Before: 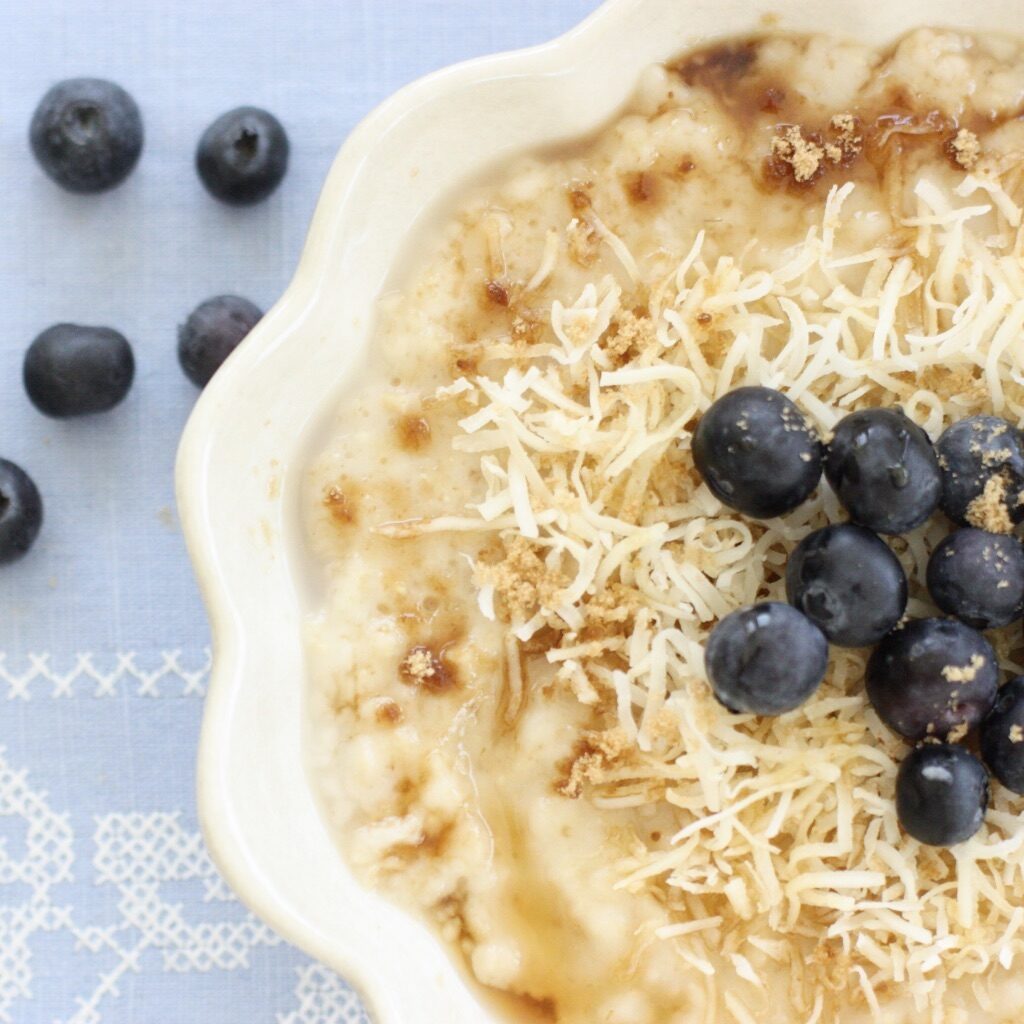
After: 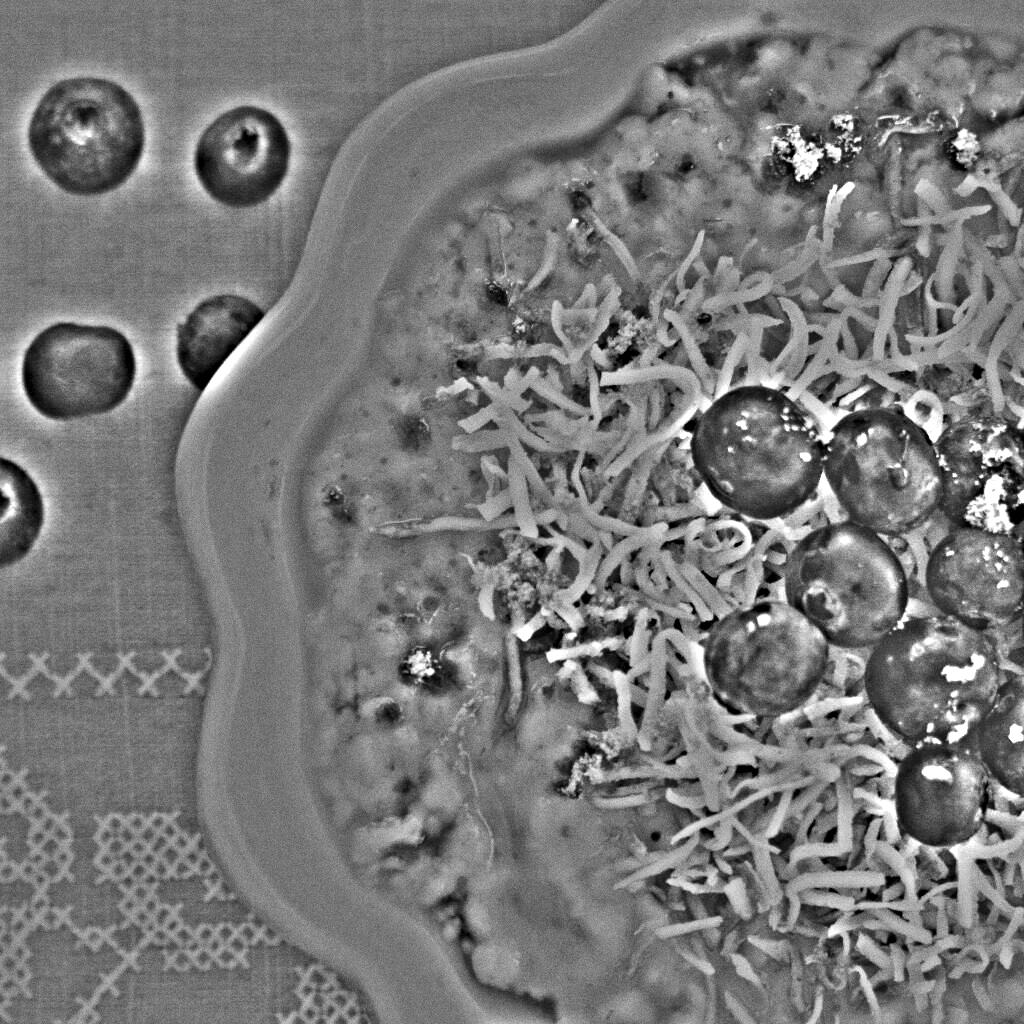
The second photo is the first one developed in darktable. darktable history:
white balance: red 0.948, green 1.02, blue 1.176
sharpen: radius 2.883, amount 0.868, threshold 47.523
grain: coarseness 8.68 ISO, strength 31.94%
color balance rgb: linear chroma grading › global chroma 9%, perceptual saturation grading › global saturation 36%, perceptual brilliance grading › global brilliance 15%, perceptual brilliance grading › shadows -35%, global vibrance 15%
highpass: on, module defaults
